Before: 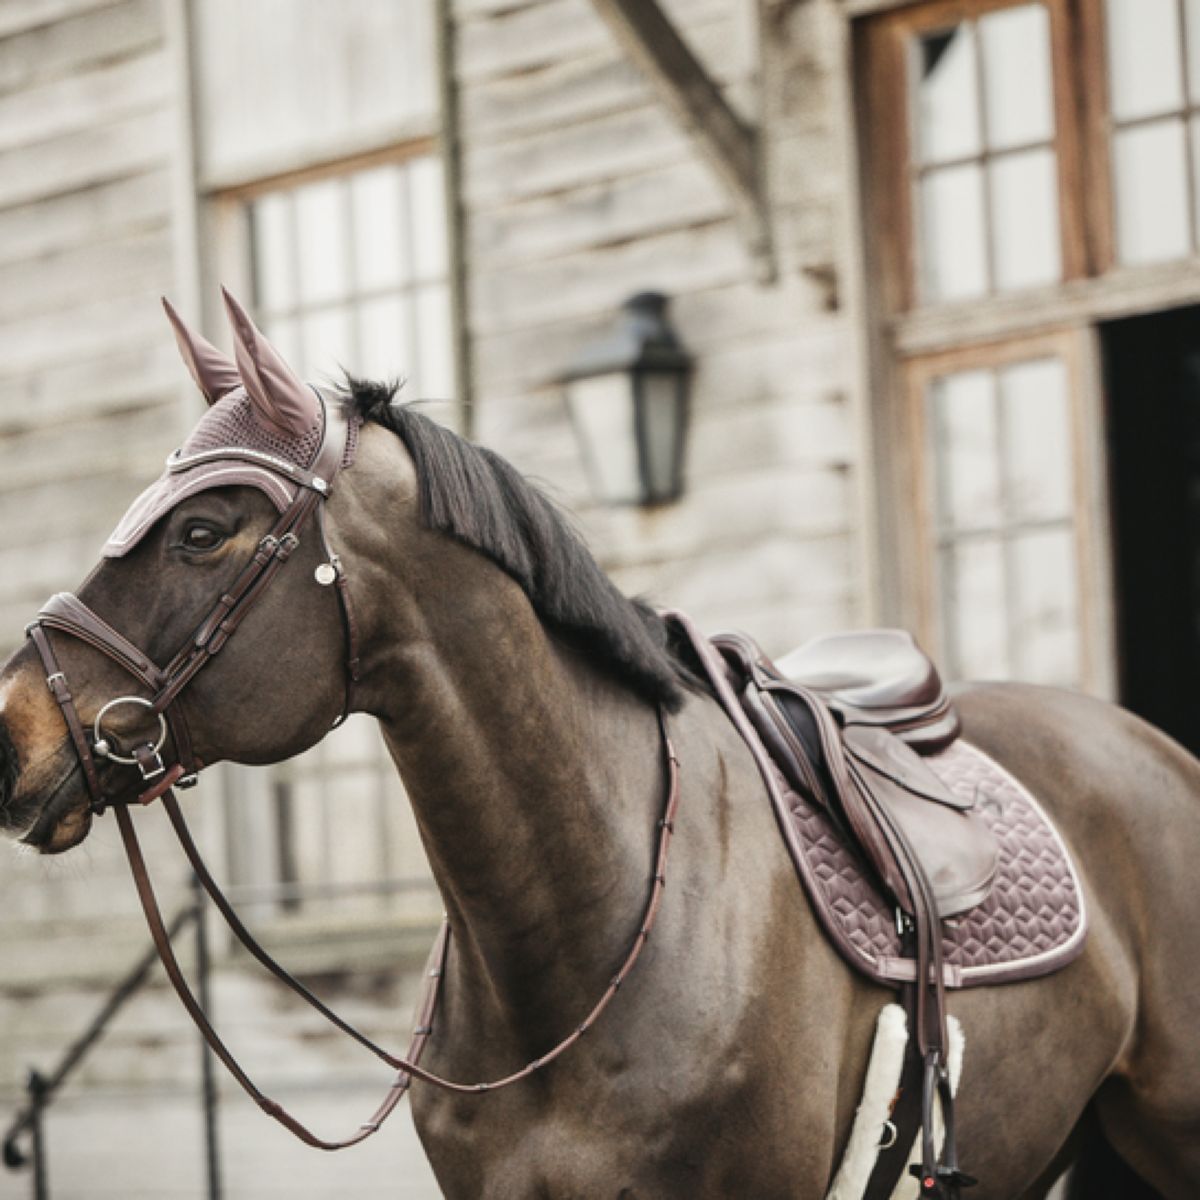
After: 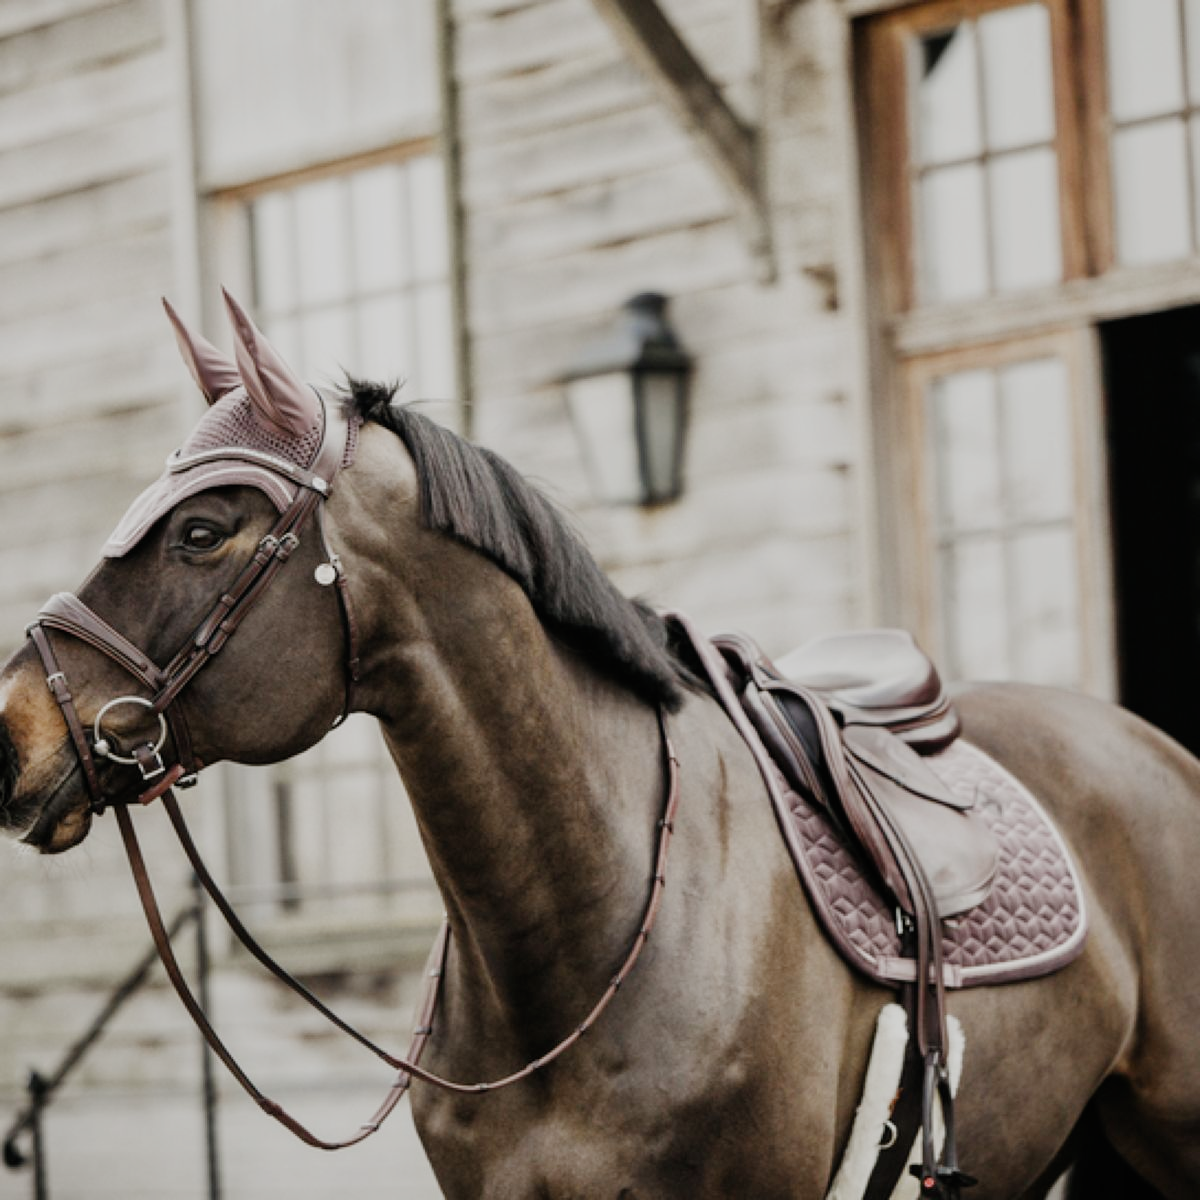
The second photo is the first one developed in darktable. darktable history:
filmic rgb: black relative exposure -7.65 EV, white relative exposure 4.56 EV, hardness 3.61, contrast 1.053, add noise in highlights 0.001, preserve chrominance no, color science v3 (2019), use custom middle-gray values true, contrast in highlights soft
